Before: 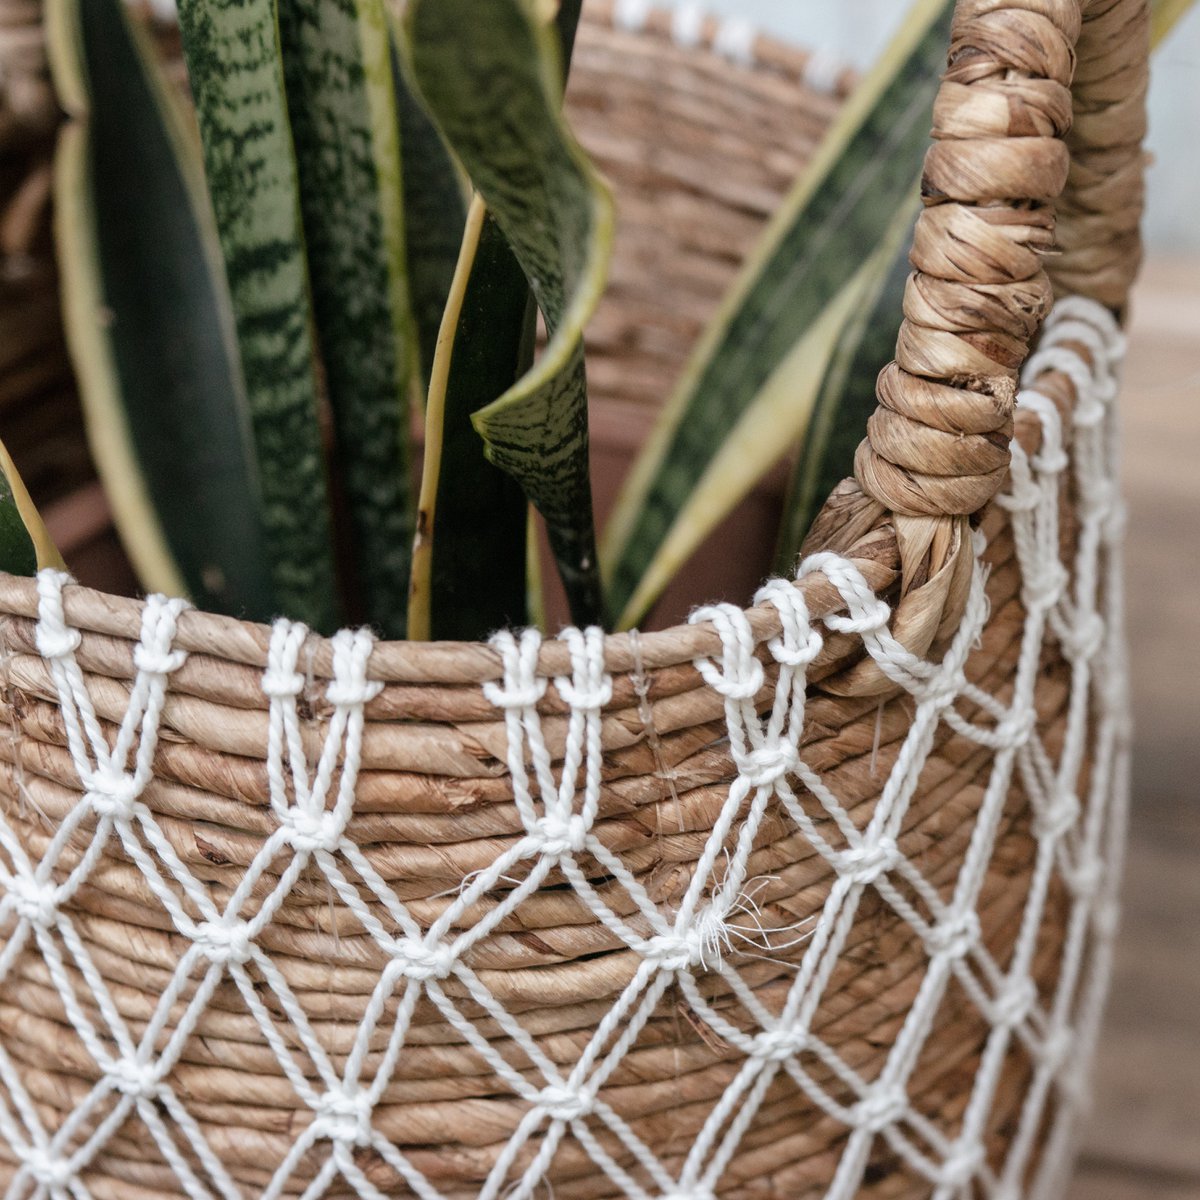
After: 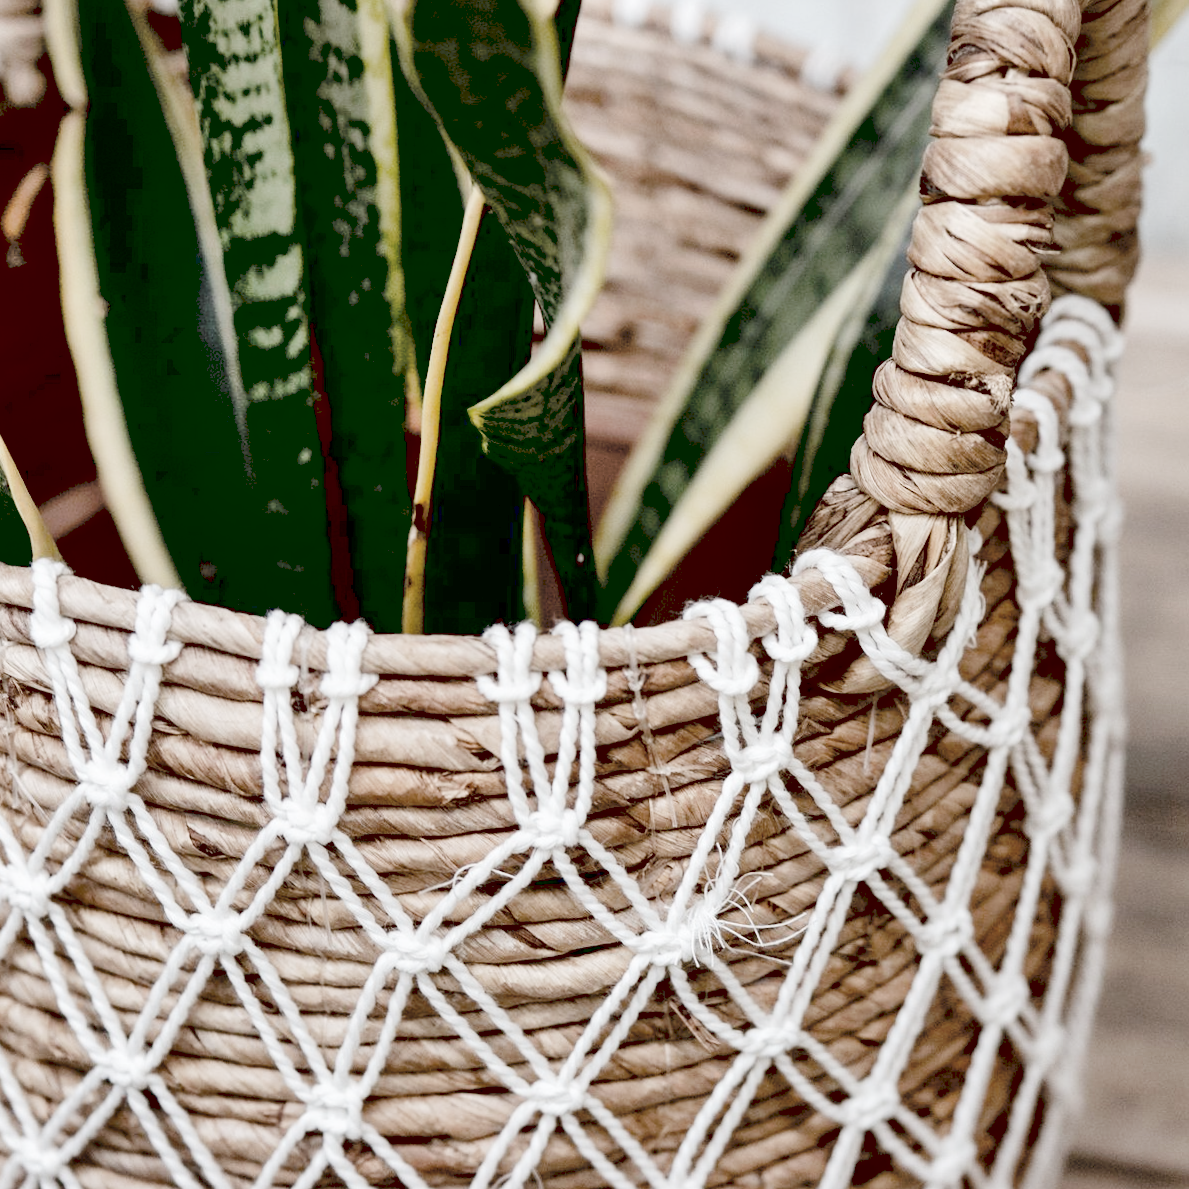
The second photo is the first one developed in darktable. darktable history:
crop and rotate: angle -0.5°
exposure: black level correction 0.047, exposure 0.013 EV, compensate highlight preservation false
shadows and highlights: soften with gaussian
contrast brightness saturation: brightness 0.18, saturation -0.5
tone curve: curves: ch0 [(0, 0) (0.003, 0.117) (0.011, 0.125) (0.025, 0.133) (0.044, 0.144) (0.069, 0.152) (0.1, 0.167) (0.136, 0.186) (0.177, 0.21) (0.224, 0.244) (0.277, 0.295) (0.335, 0.357) (0.399, 0.445) (0.468, 0.531) (0.543, 0.629) (0.623, 0.716) (0.709, 0.803) (0.801, 0.876) (0.898, 0.939) (1, 1)], preserve colors none
